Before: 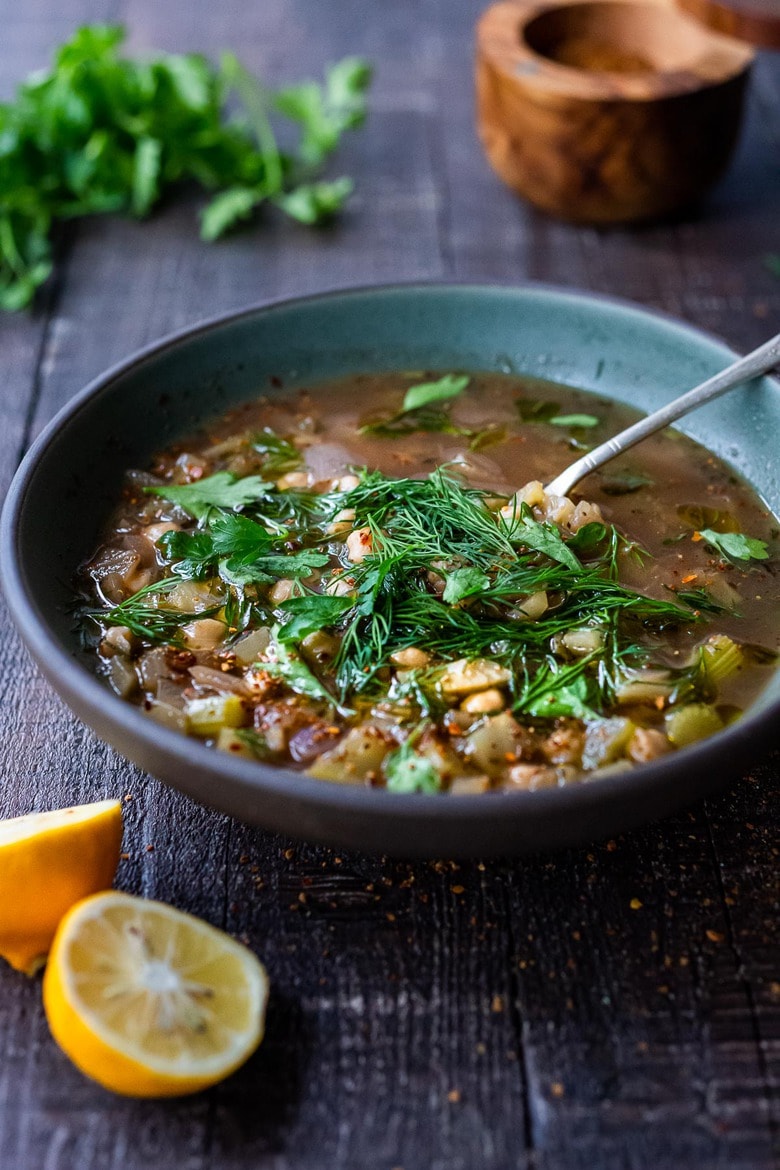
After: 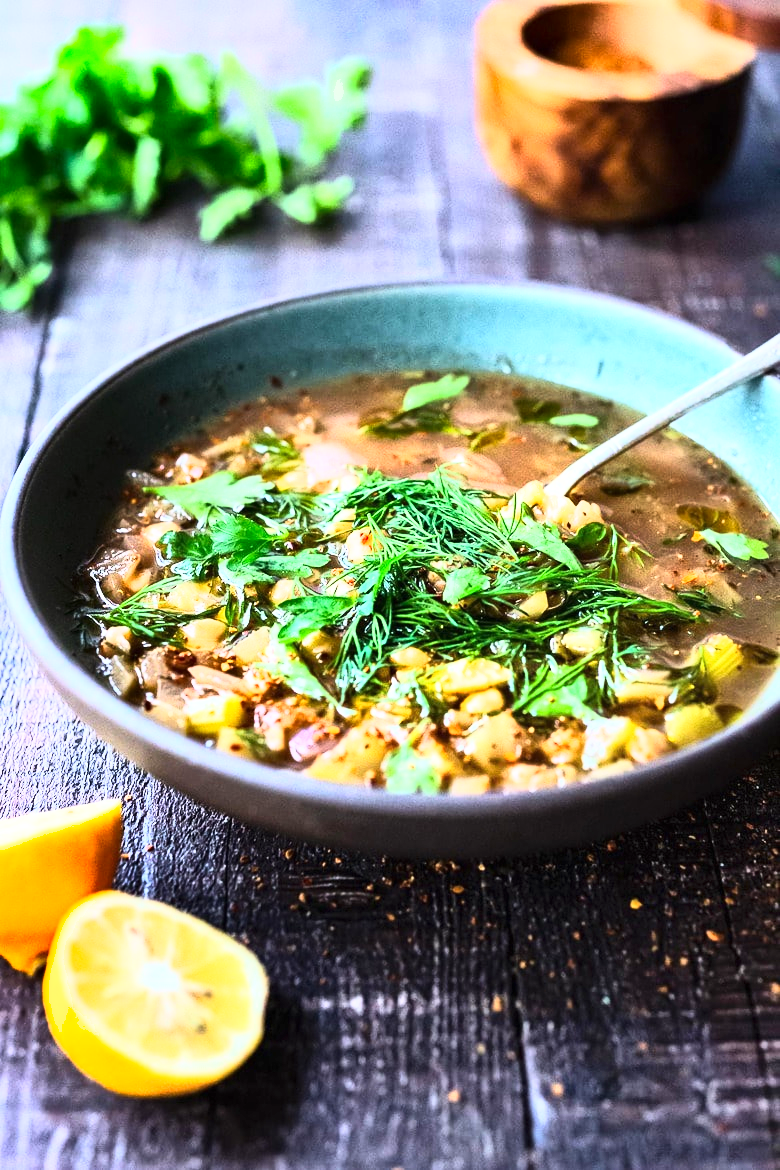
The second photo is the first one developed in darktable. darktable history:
tone equalizer: -8 EV 0.01 EV, -7 EV -0.005 EV, -6 EV 0.02 EV, -5 EV 0.034 EV, -4 EV 0.266 EV, -3 EV 0.667 EV, -2 EV 0.575 EV, -1 EV 0.177 EV, +0 EV 0.031 EV, edges refinement/feathering 500, mask exposure compensation -1.57 EV, preserve details no
exposure: black level correction 0, exposure 0.498 EV, compensate exposure bias true, compensate highlight preservation false
base curve: curves: ch0 [(0, 0) (0.018, 0.026) (0.143, 0.37) (0.33, 0.731) (0.458, 0.853) (0.735, 0.965) (0.905, 0.986) (1, 1)]
shadows and highlights: soften with gaussian
